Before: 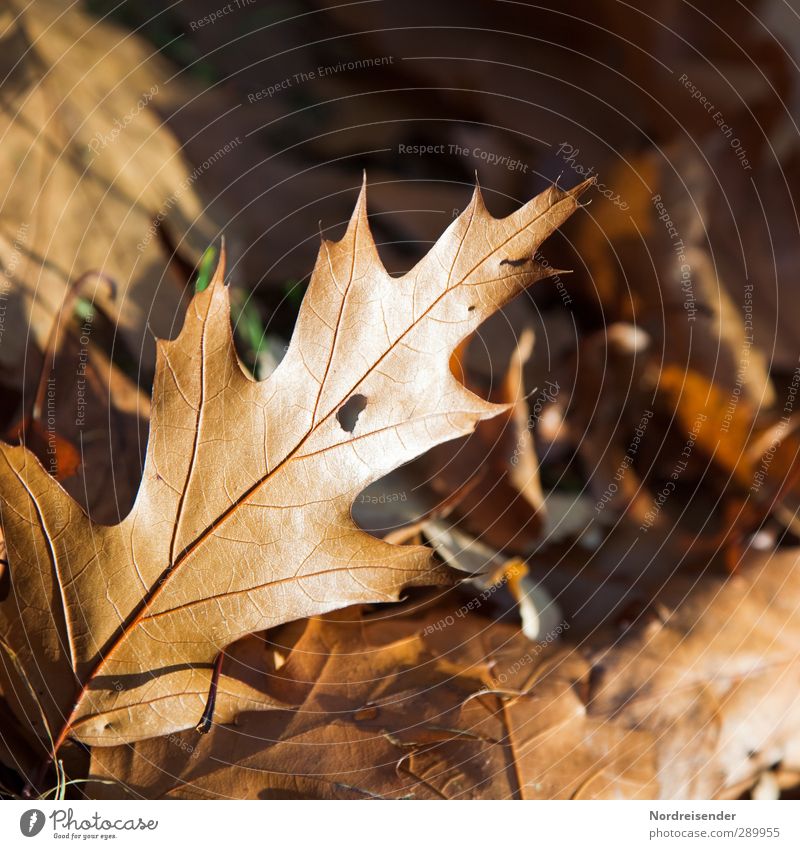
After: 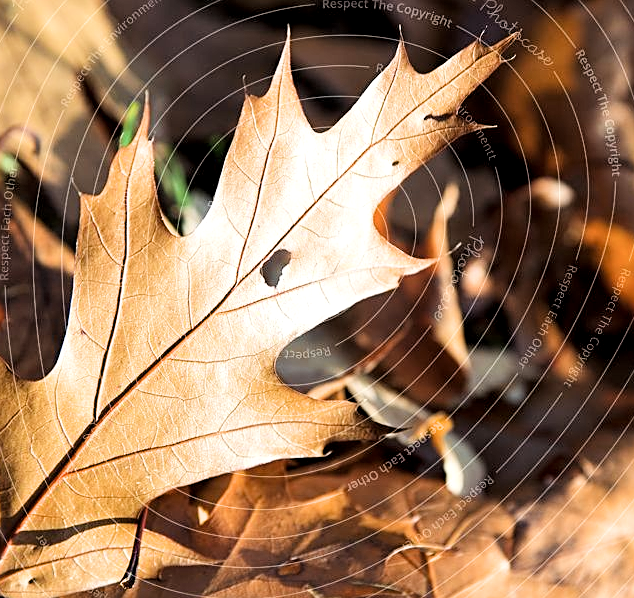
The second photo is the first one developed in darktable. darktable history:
exposure: black level correction 0, exposure 0.698 EV, compensate highlight preservation false
crop: left 9.533%, top 17.141%, right 11.146%, bottom 12.362%
sharpen: on, module defaults
tone equalizer: -8 EV -0.428 EV, -7 EV -0.379 EV, -6 EV -0.368 EV, -5 EV -0.189 EV, -3 EV 0.251 EV, -2 EV 0.355 EV, -1 EV 0.379 EV, +0 EV 0.397 EV, edges refinement/feathering 500, mask exposure compensation -1.57 EV, preserve details no
local contrast: highlights 107%, shadows 102%, detail 120%, midtone range 0.2
filmic rgb: middle gray luminance 18.36%, black relative exposure -9 EV, white relative exposure 3.7 EV, threshold 5.96 EV, target black luminance 0%, hardness 4.86, latitude 67.44%, contrast 0.951, highlights saturation mix 19.57%, shadows ↔ highlights balance 21.76%, enable highlight reconstruction true
